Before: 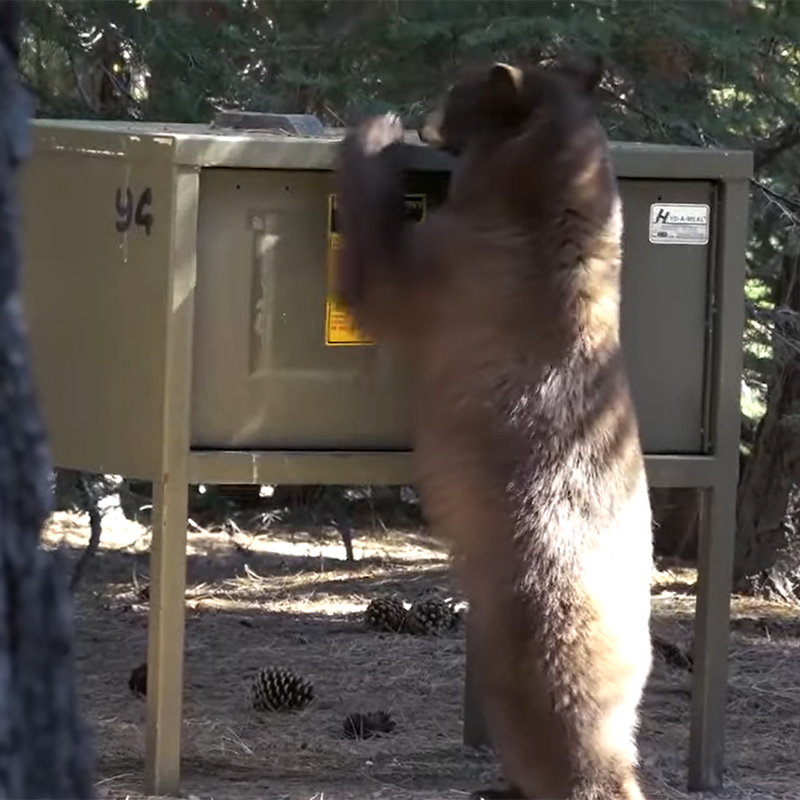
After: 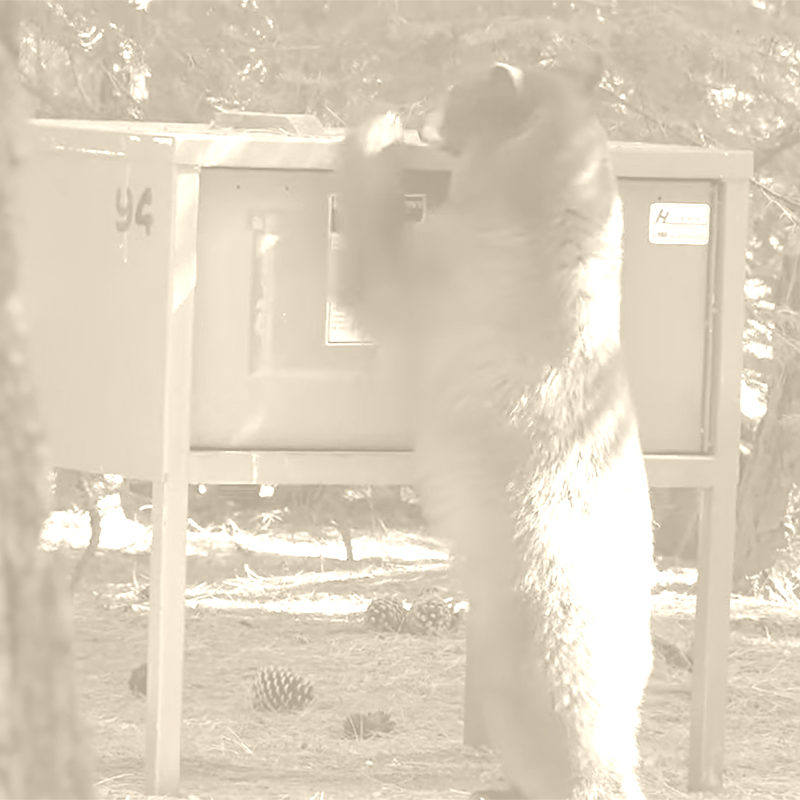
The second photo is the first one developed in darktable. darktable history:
colorize: hue 36°, saturation 71%, lightness 80.79%
sharpen: amount 0.2
